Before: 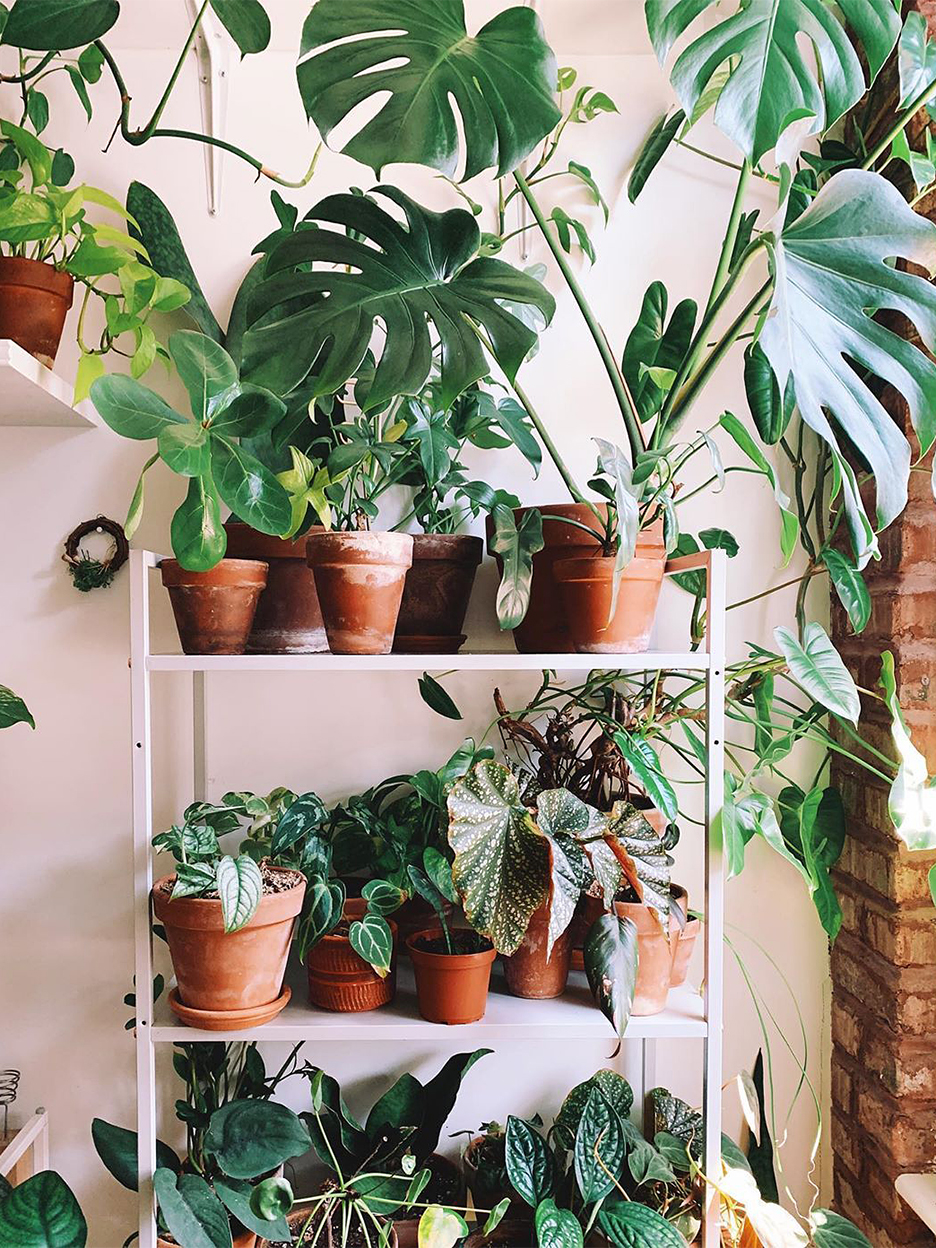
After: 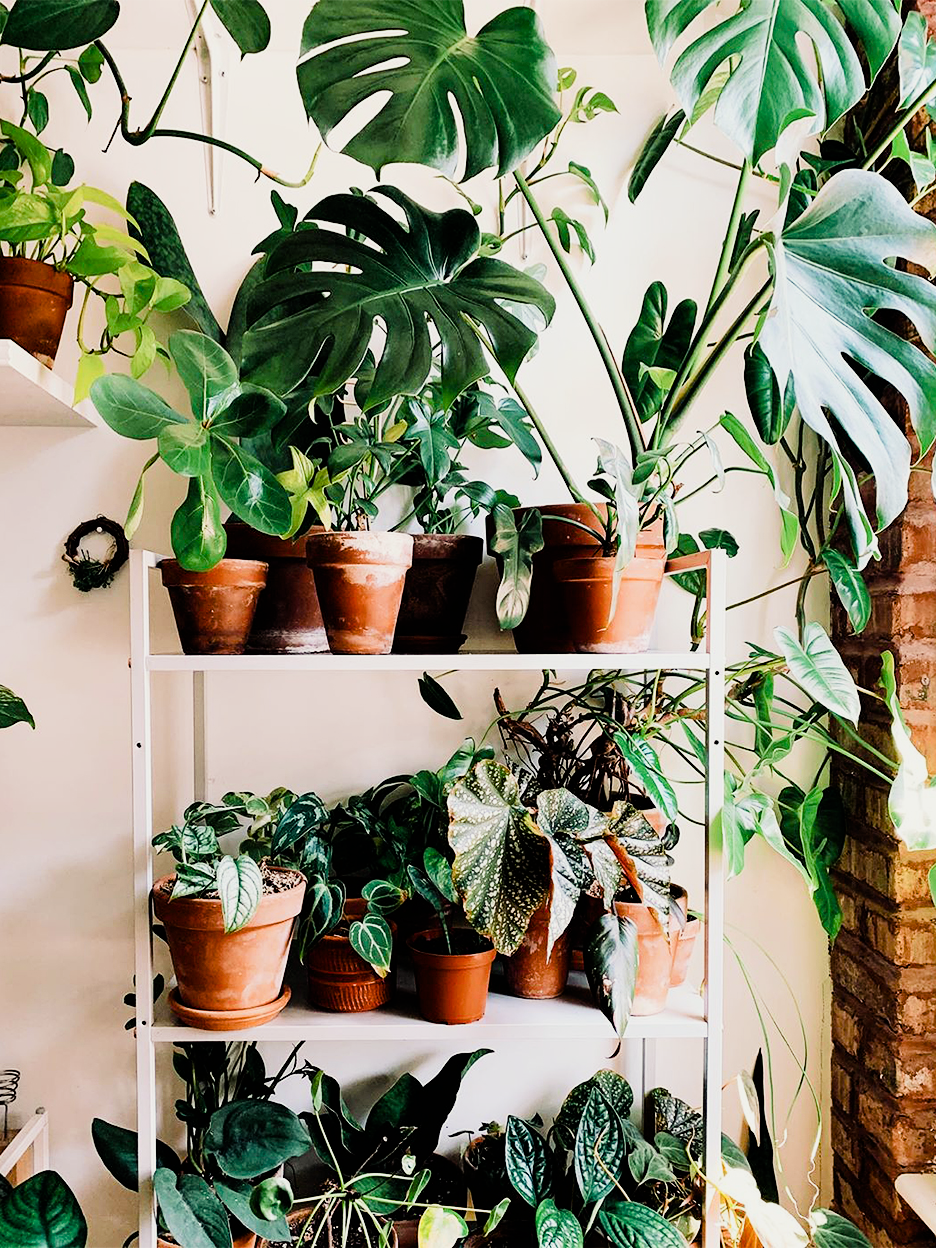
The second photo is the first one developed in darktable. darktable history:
filmic rgb: black relative exposure -5.12 EV, white relative exposure 3.56 EV, hardness 3.18, contrast 1.503, highlights saturation mix -48.79%
color balance rgb: highlights gain › luminance 5.866%, highlights gain › chroma 2.515%, highlights gain › hue 92.43°, perceptual saturation grading › global saturation 20%, perceptual saturation grading › highlights -24.788%, perceptual saturation grading › shadows 50.261%
exposure: compensate highlight preservation false
